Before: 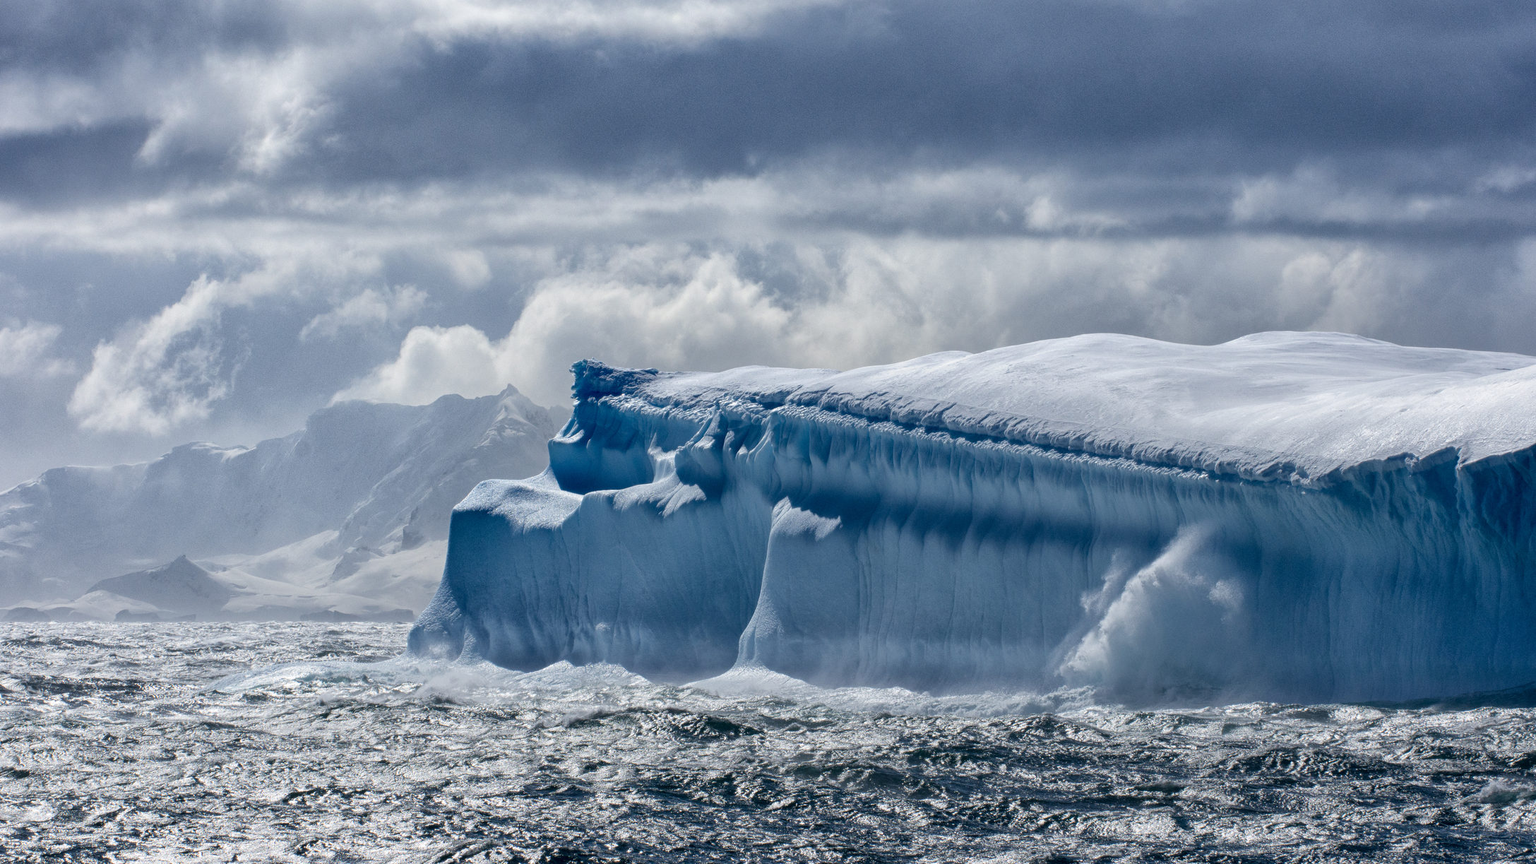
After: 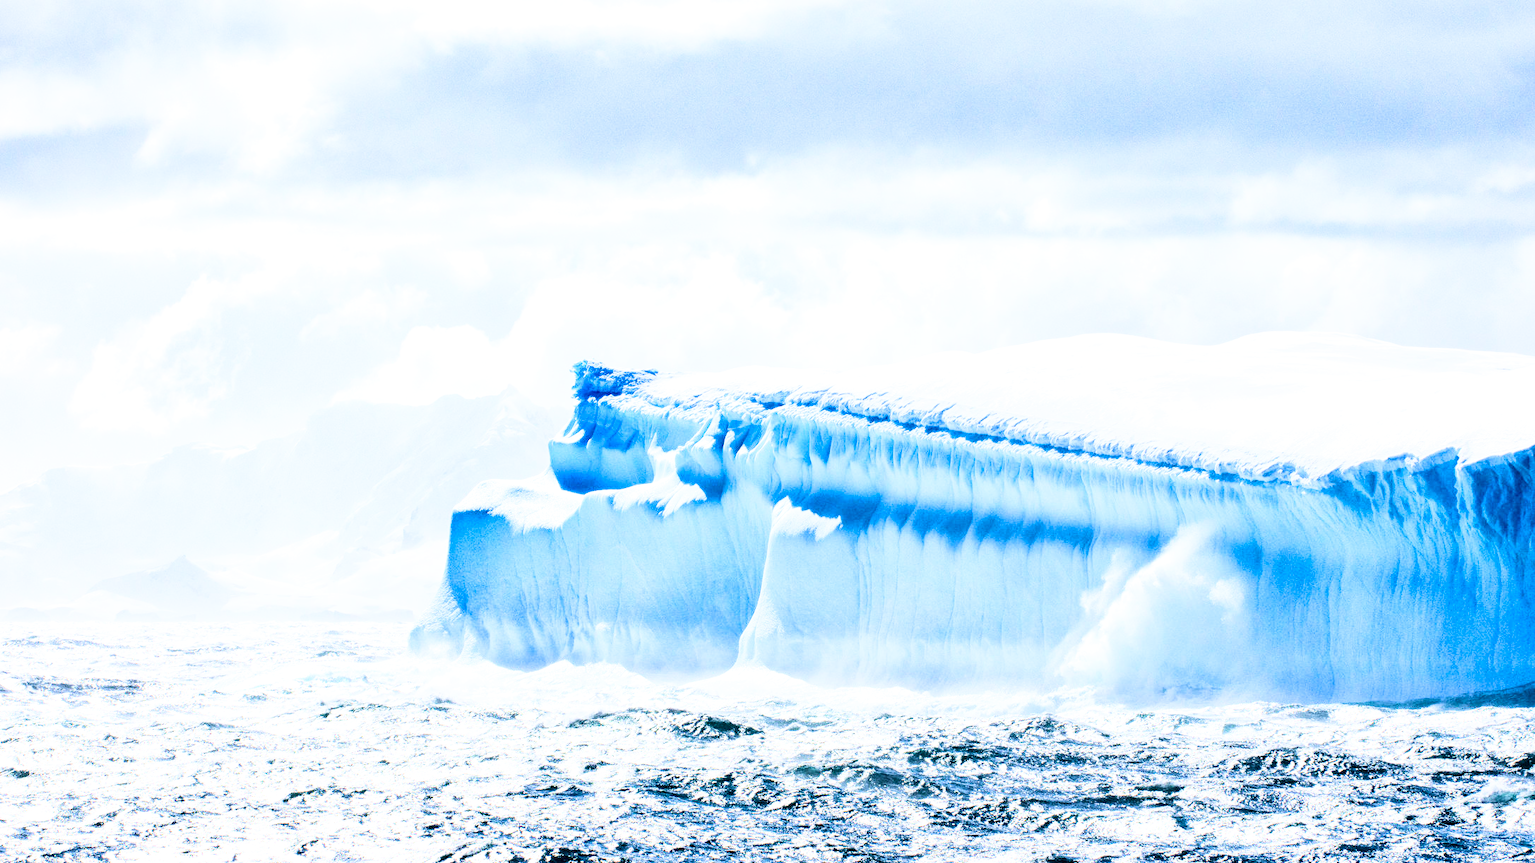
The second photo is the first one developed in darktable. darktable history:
exposure: black level correction 0, exposure 1.097 EV, compensate exposure bias true, compensate highlight preservation false
filmic rgb: black relative exposure -5.11 EV, white relative exposure 3.98 EV, threshold 2.98 EV, hardness 2.88, contrast 1.411, highlights saturation mix -29.86%, enable highlight reconstruction true
velvia: on, module defaults
contrast brightness saturation: contrast 0.232, brightness 0.098, saturation 0.291
